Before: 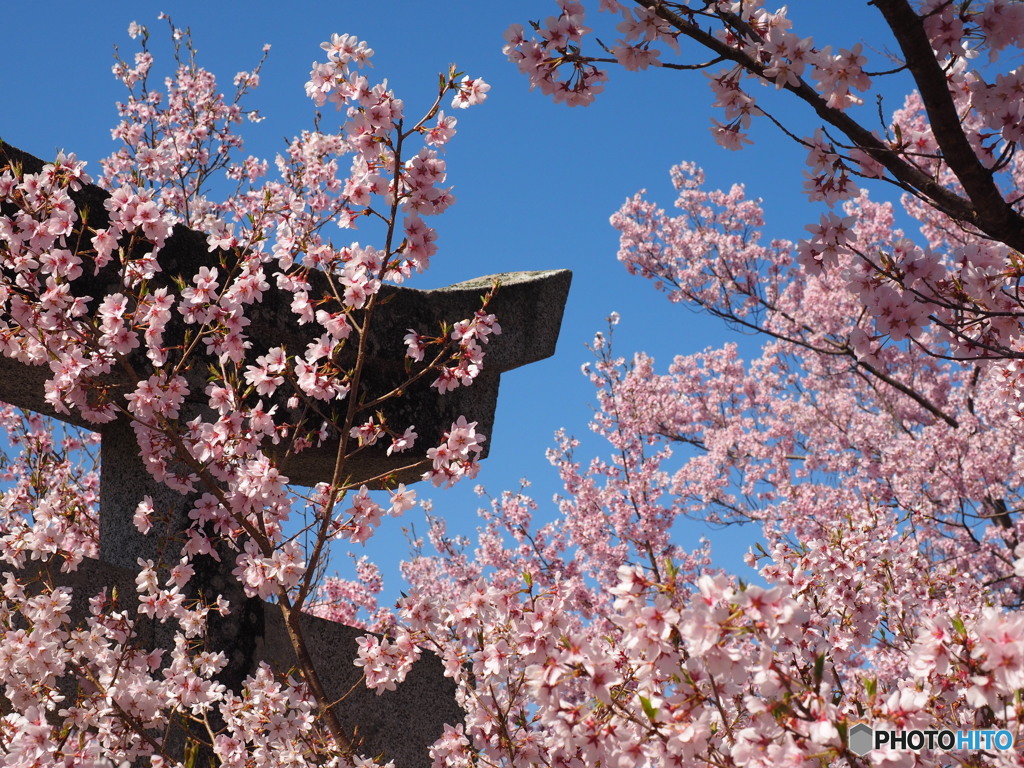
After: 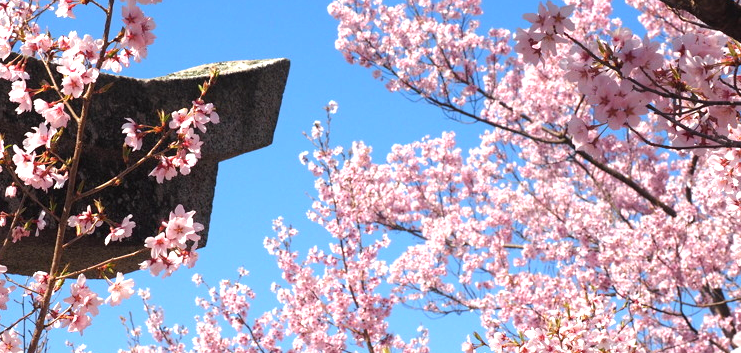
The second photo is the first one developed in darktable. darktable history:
crop and rotate: left 27.57%, top 27.599%, bottom 26.418%
tone equalizer: edges refinement/feathering 500, mask exposure compensation -1.57 EV, preserve details no
exposure: black level correction 0, exposure 0.896 EV, compensate highlight preservation false
